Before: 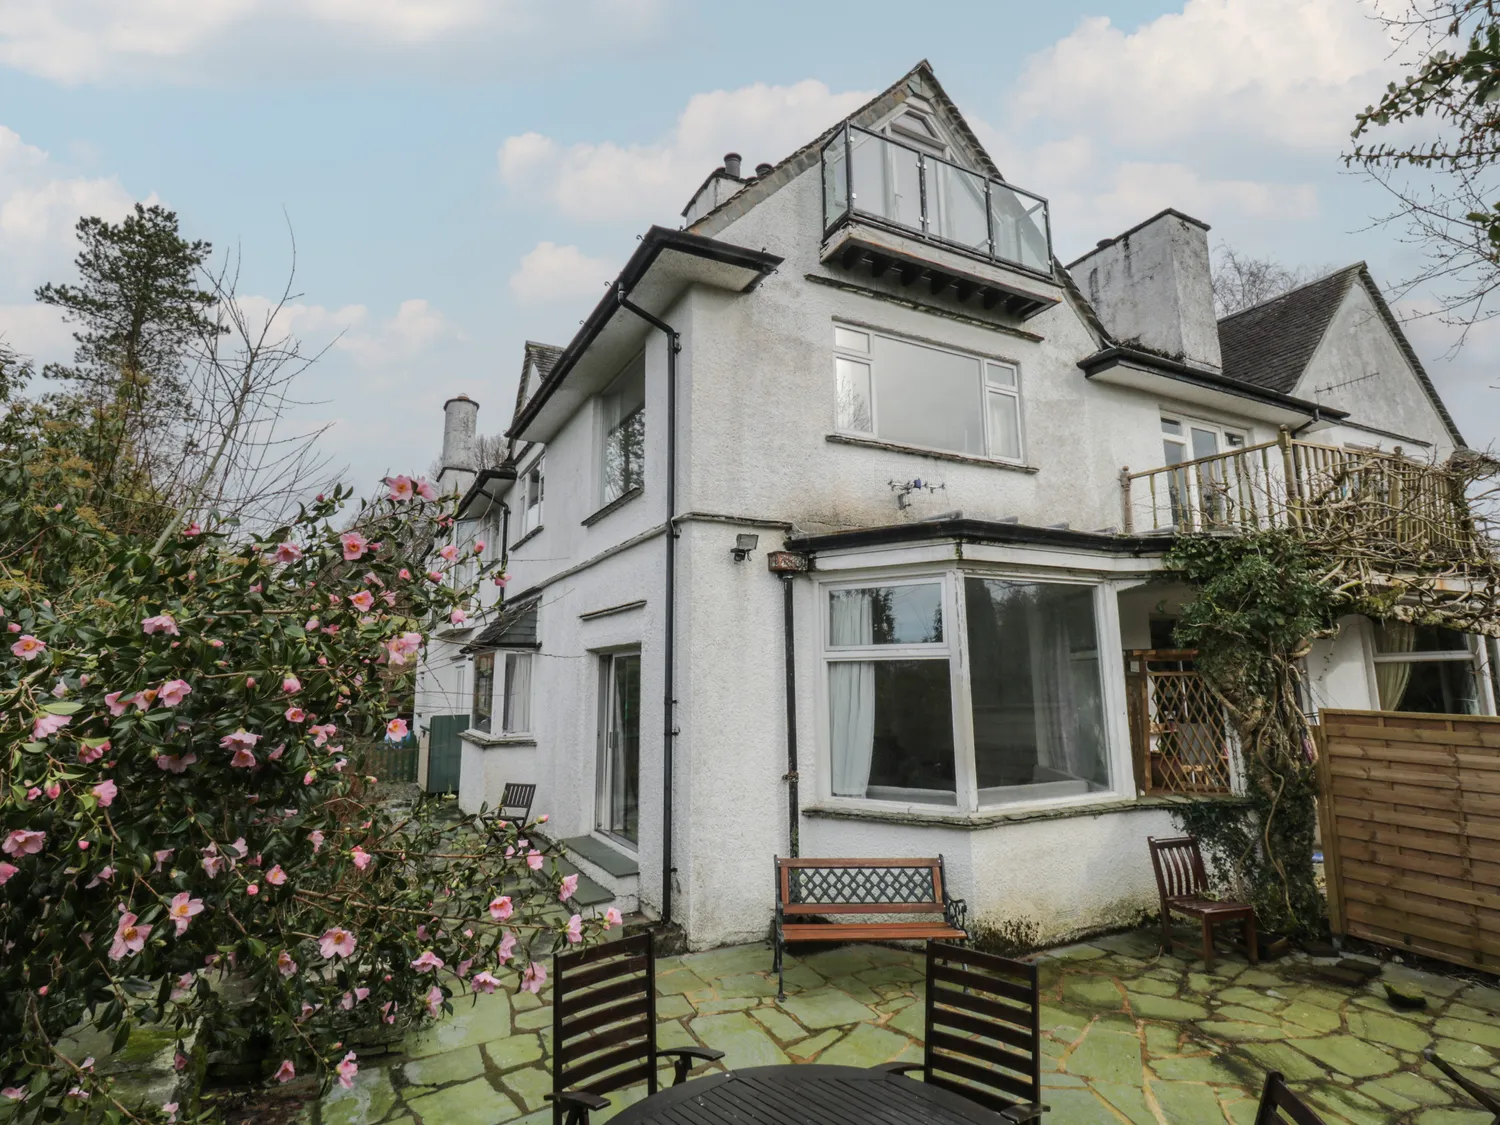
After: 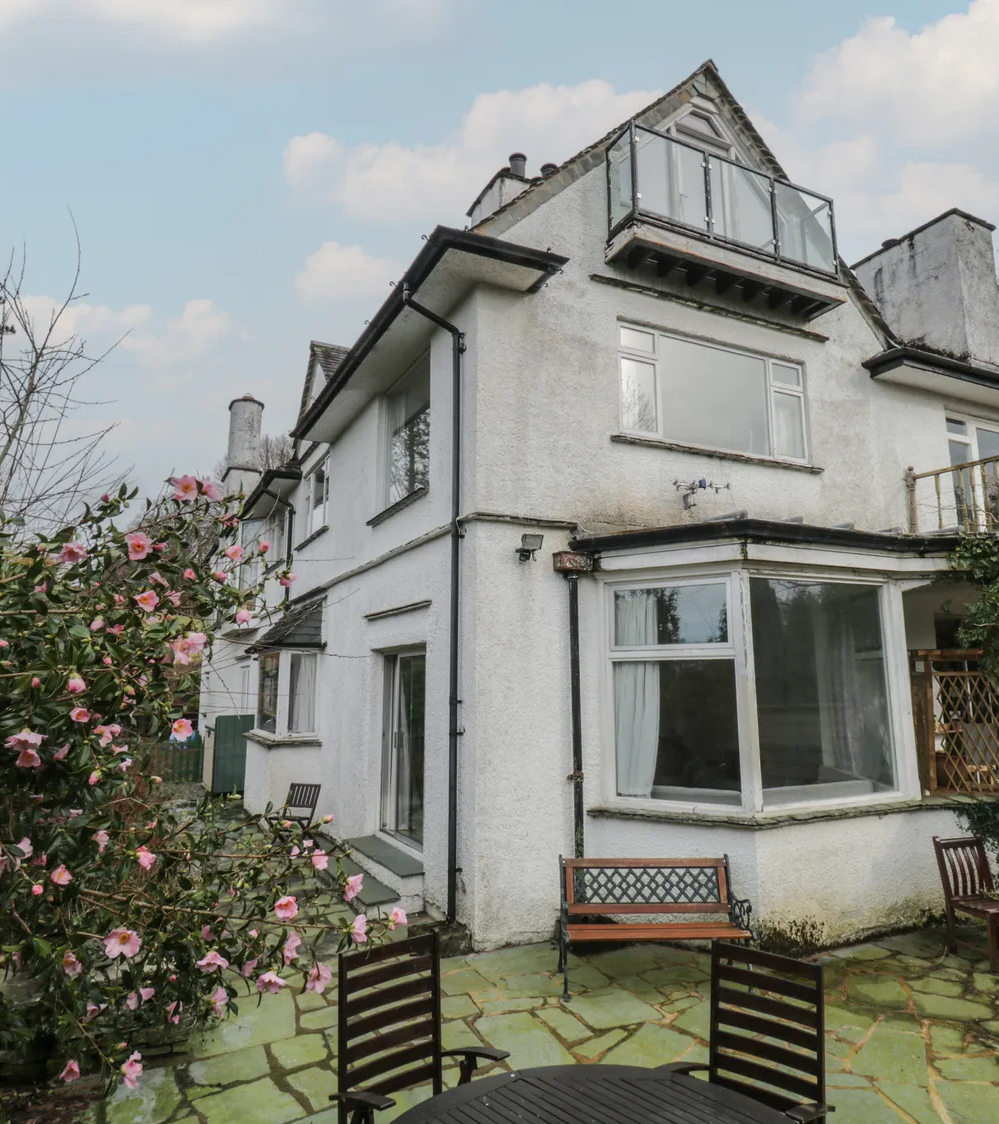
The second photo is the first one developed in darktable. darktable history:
crop and rotate: left 14.385%, right 18.948%
tone equalizer: -7 EV 0.18 EV, -6 EV 0.12 EV, -5 EV 0.08 EV, -4 EV 0.04 EV, -2 EV -0.02 EV, -1 EV -0.04 EV, +0 EV -0.06 EV, luminance estimator HSV value / RGB max
